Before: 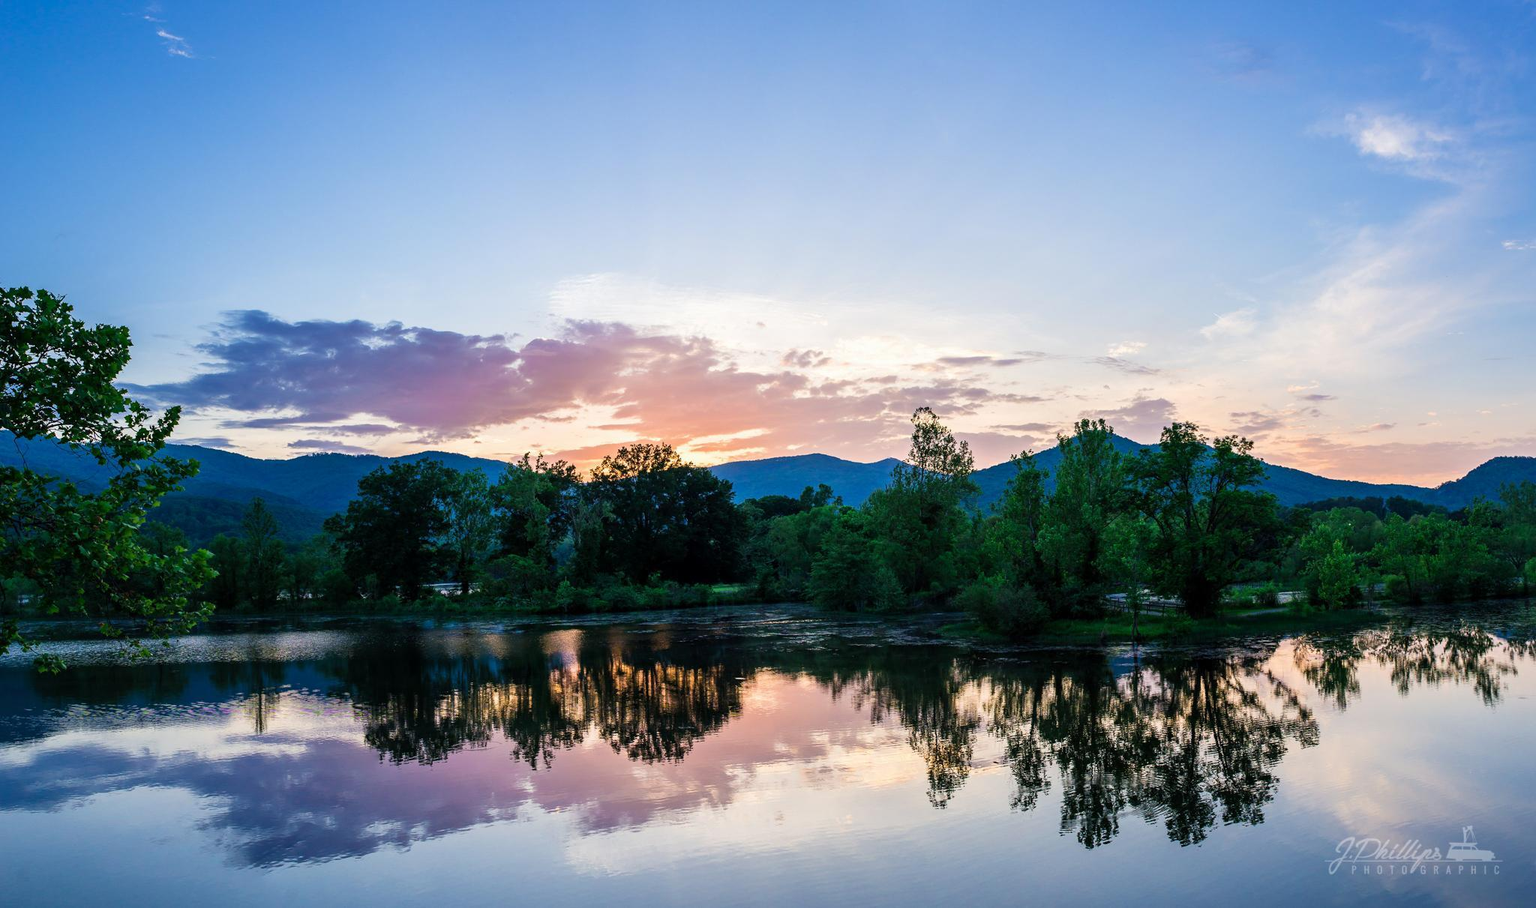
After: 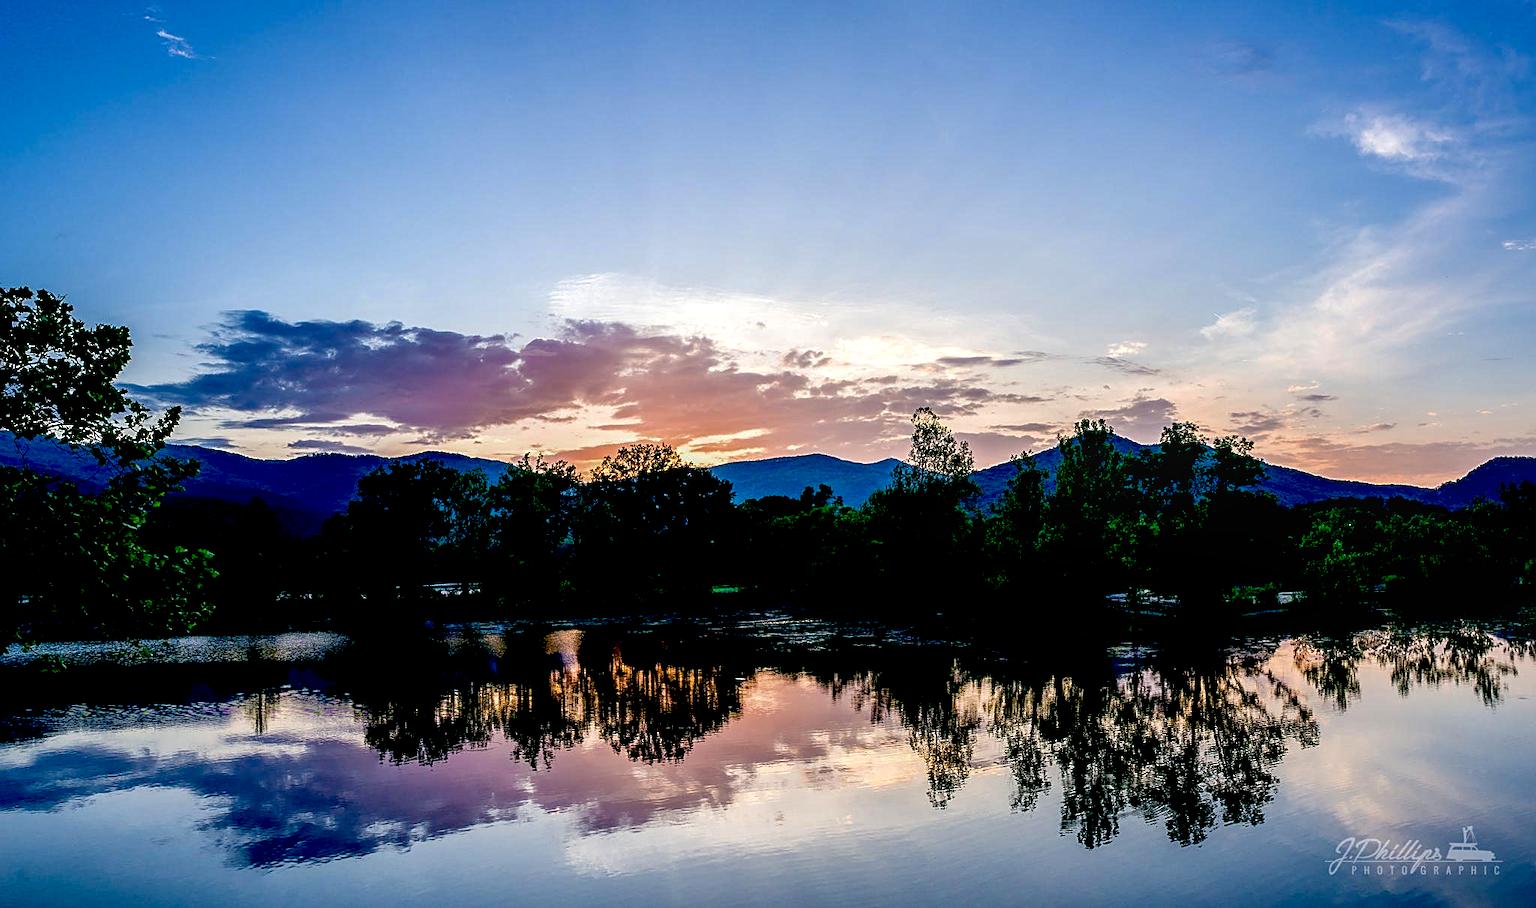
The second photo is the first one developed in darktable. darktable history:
base curve: curves: ch0 [(0, 0) (0.74, 0.67) (1, 1)], preserve colors none
sharpen: on, module defaults
exposure: black level correction 0.058, compensate highlight preservation false
local contrast: detail 139%
